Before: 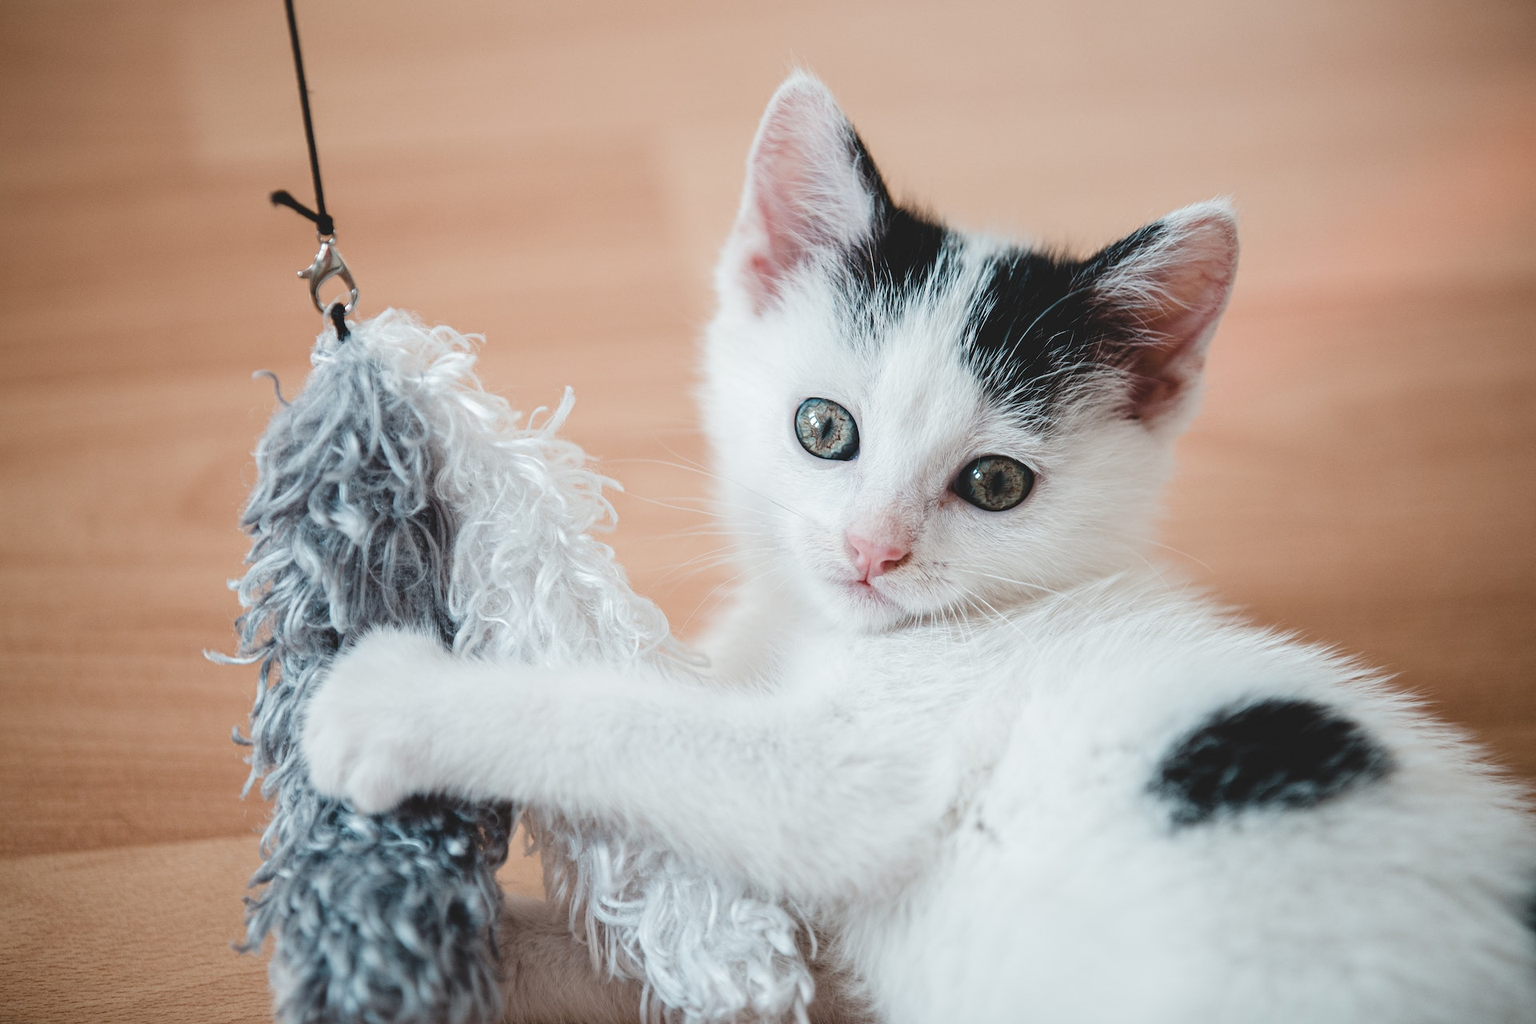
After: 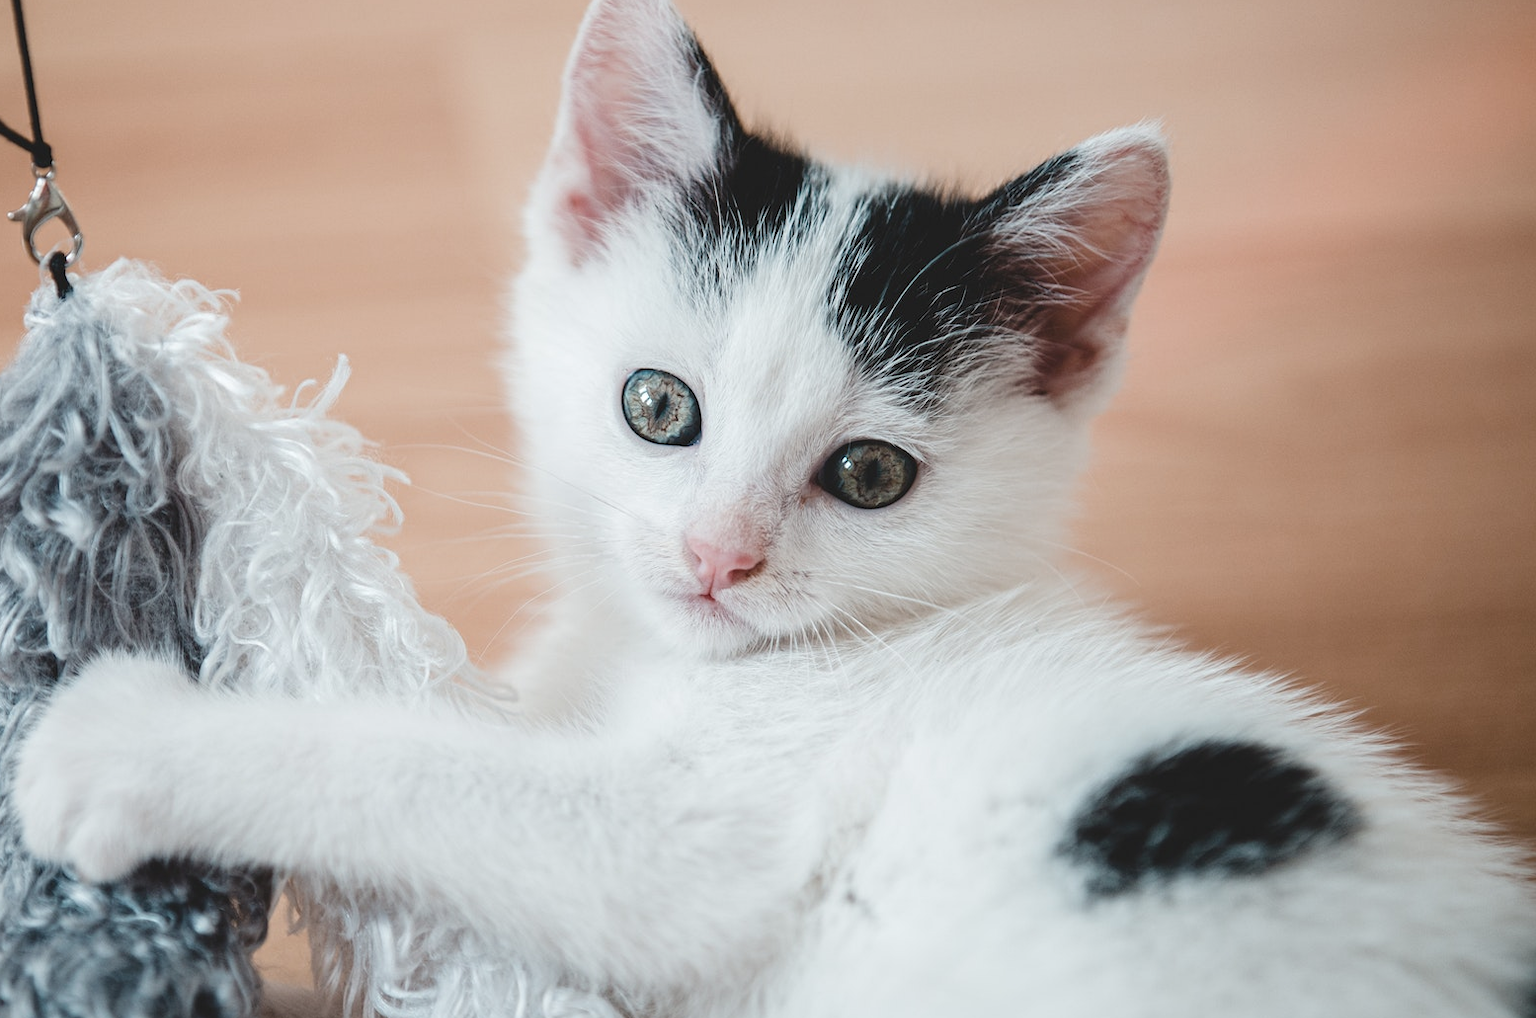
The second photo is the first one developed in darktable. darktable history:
crop: left 18.986%, top 9.719%, right 0.001%, bottom 9.706%
contrast brightness saturation: saturation -0.093
